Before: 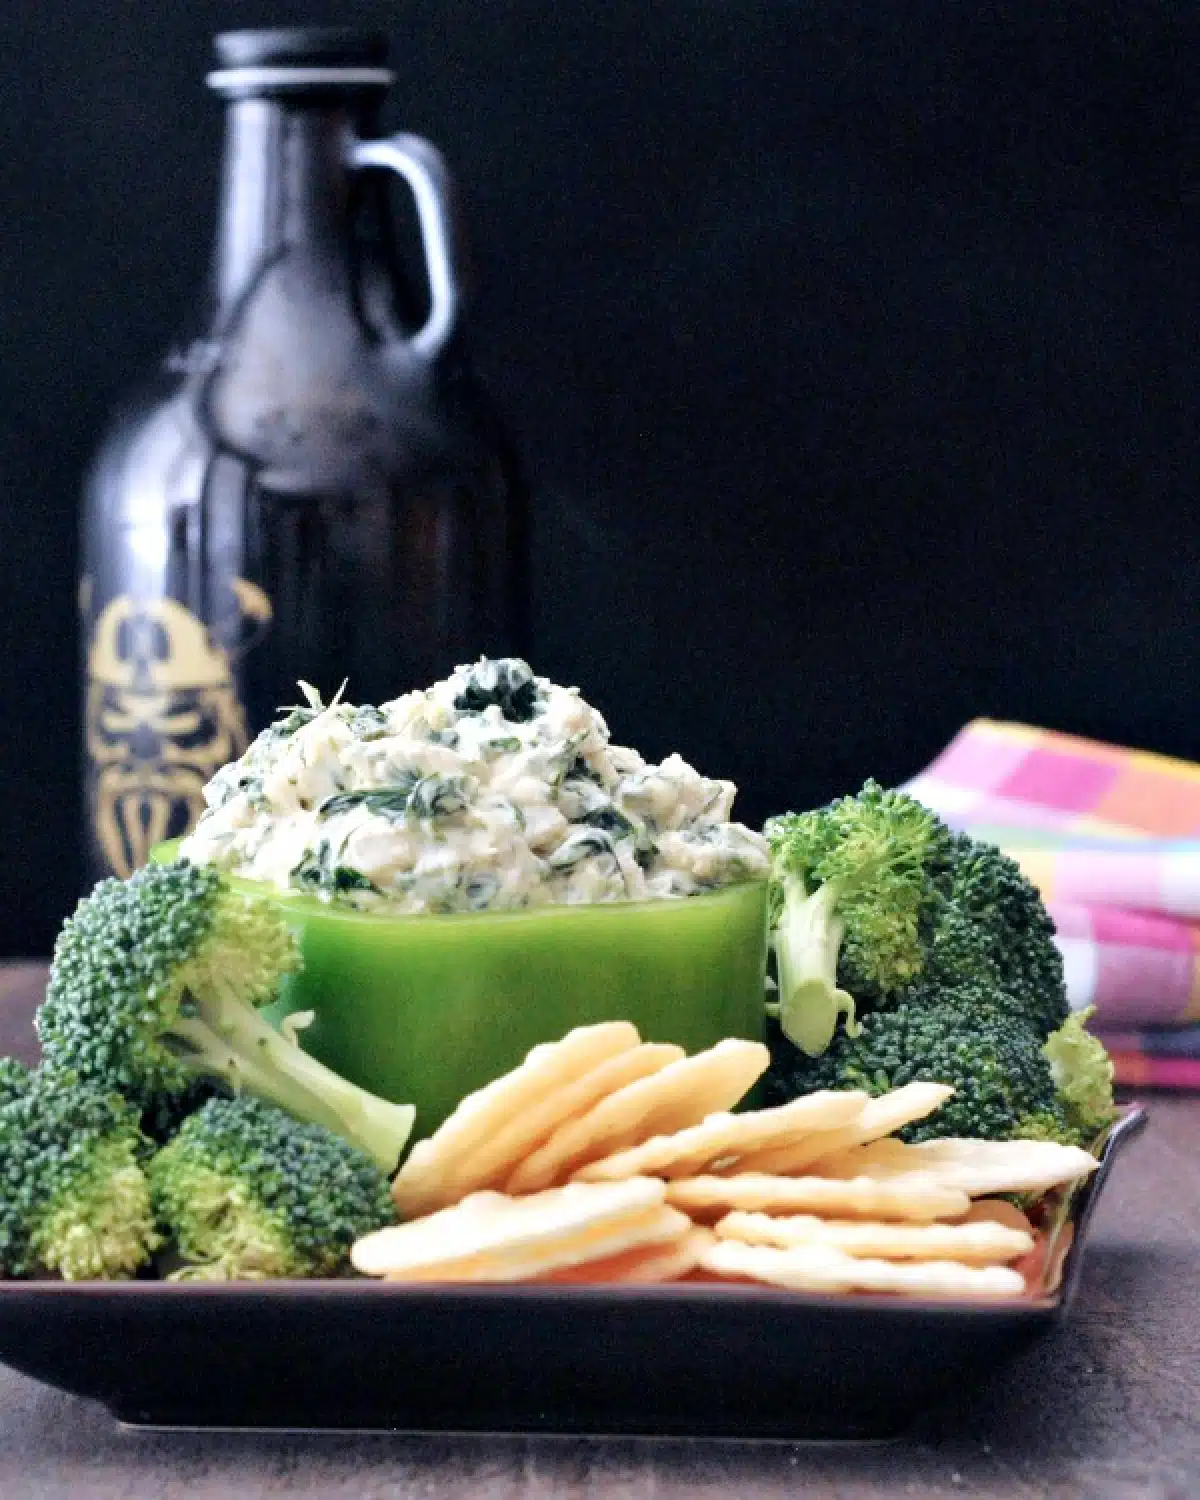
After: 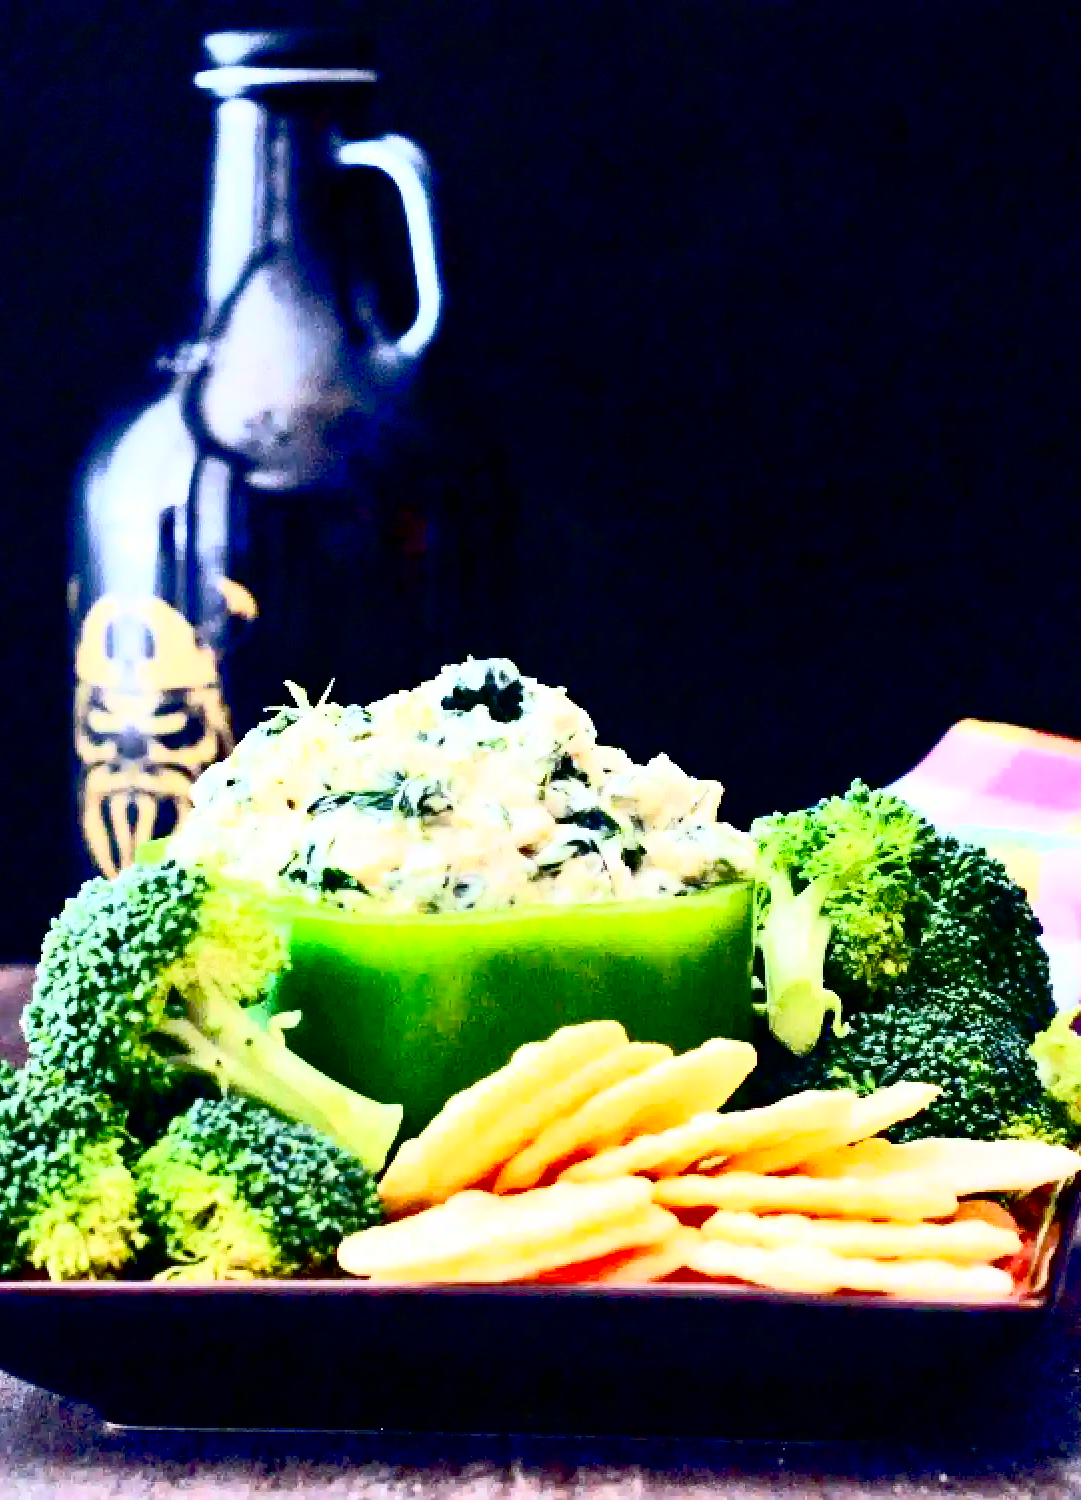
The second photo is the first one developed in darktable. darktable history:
crop and rotate: left 1.088%, right 8.807%
exposure: black level correction 0.056, compensate highlight preservation false
contrast brightness saturation: contrast 0.83, brightness 0.59, saturation 0.59
